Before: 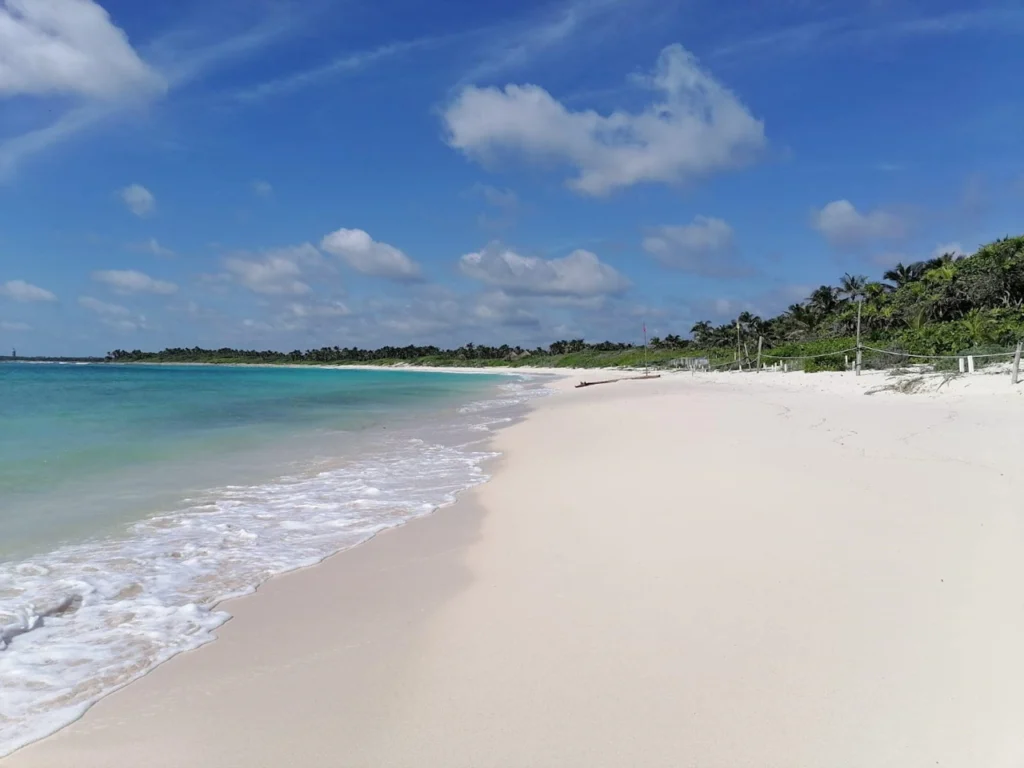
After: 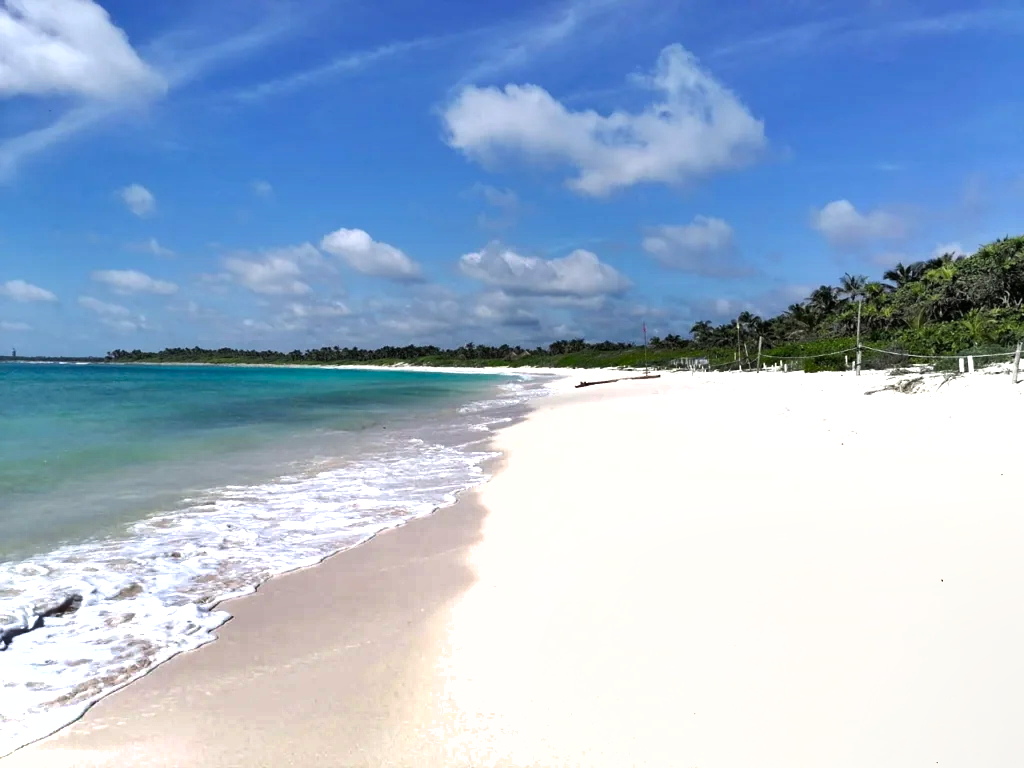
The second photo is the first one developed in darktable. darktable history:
tone equalizer: -8 EV -0.752 EV, -7 EV -0.67 EV, -6 EV -0.629 EV, -5 EV -0.376 EV, -3 EV 0.396 EV, -2 EV 0.6 EV, -1 EV 0.691 EV, +0 EV 0.74 EV
shadows and highlights: radius 100.73, shadows 50.29, highlights -64.82, soften with gaussian
